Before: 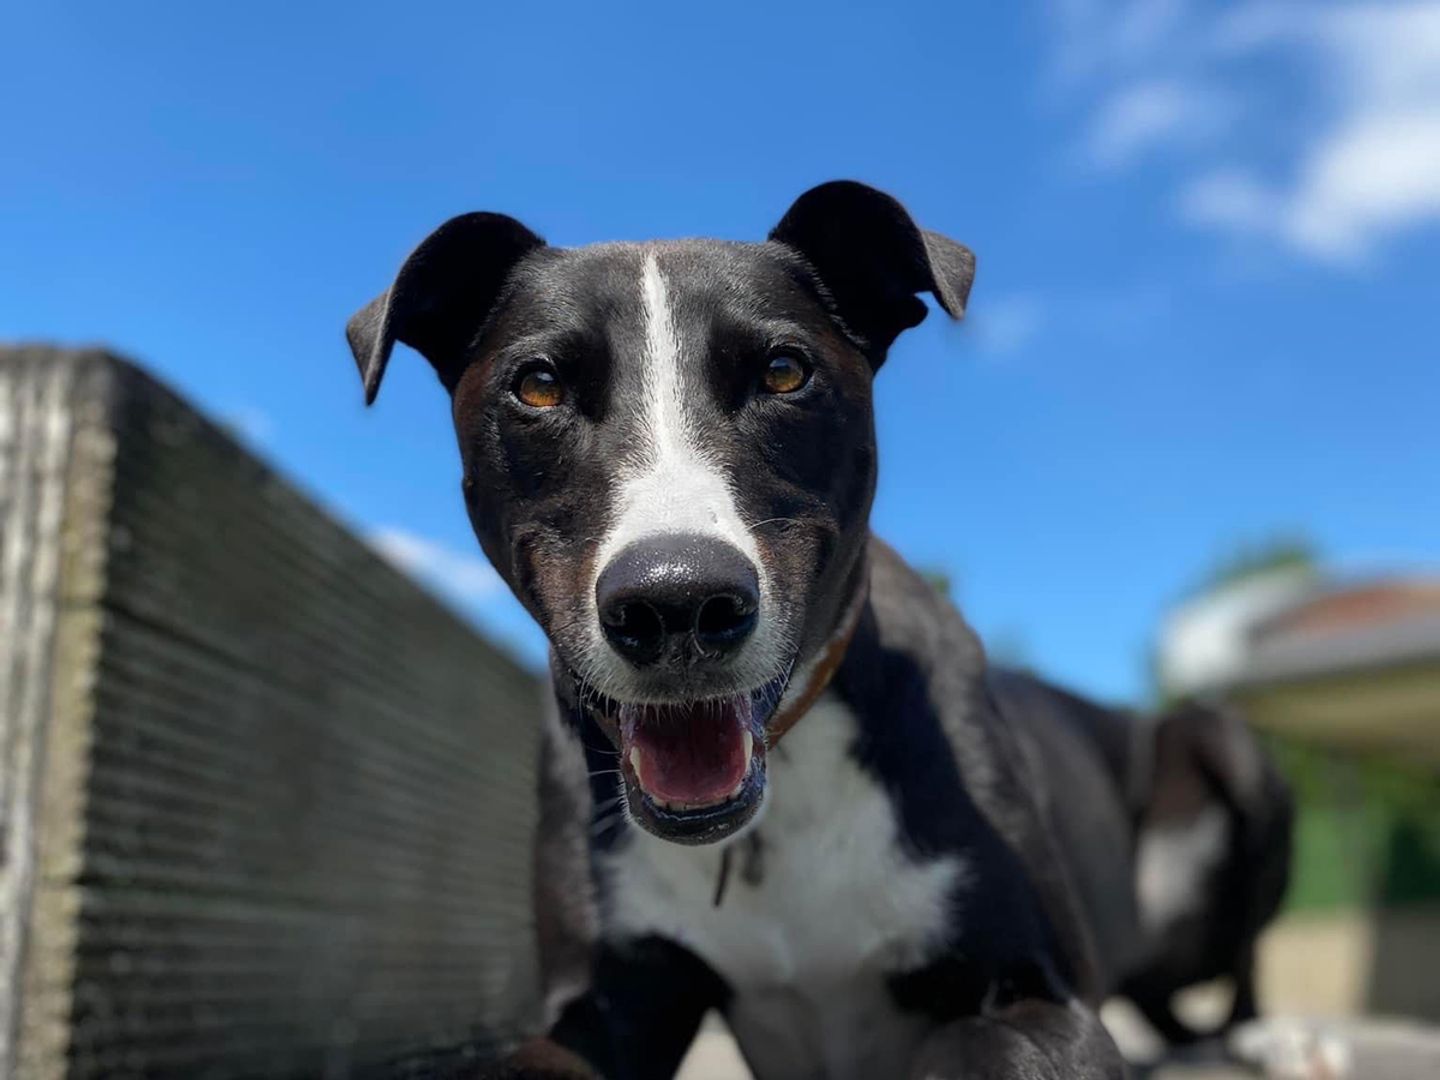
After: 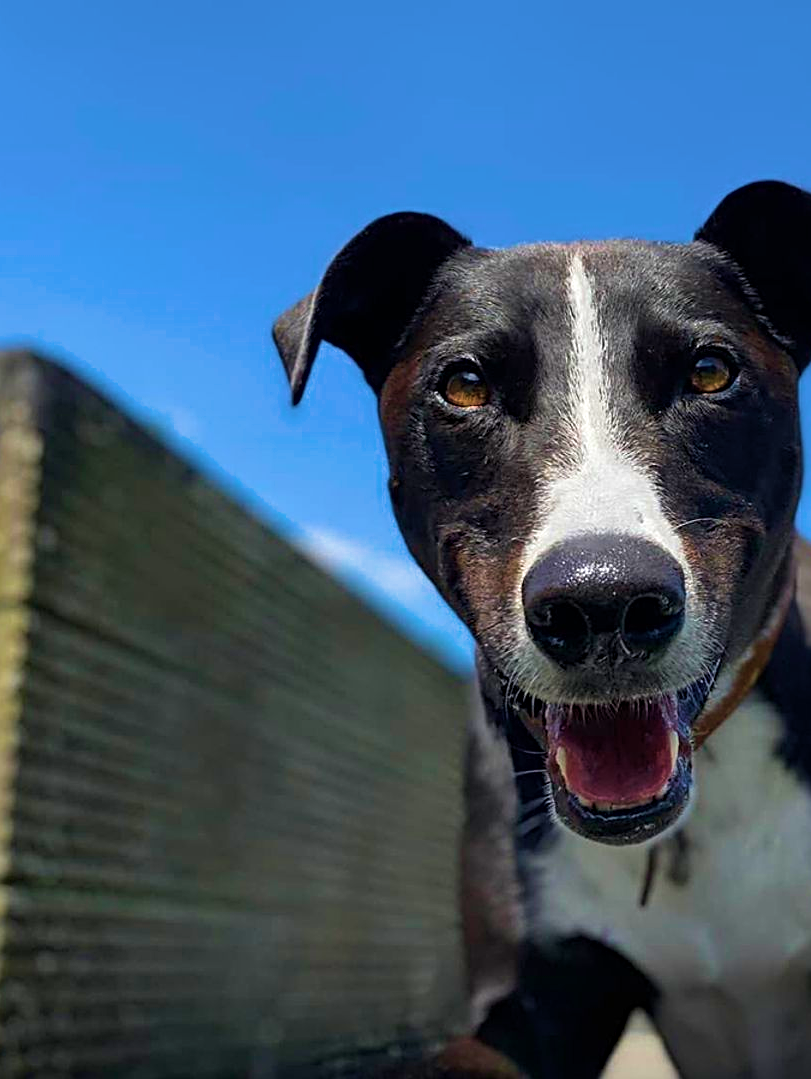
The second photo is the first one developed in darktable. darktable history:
crop: left 5.181%, right 38.489%
velvia: strength 75%
sharpen: radius 3.997
